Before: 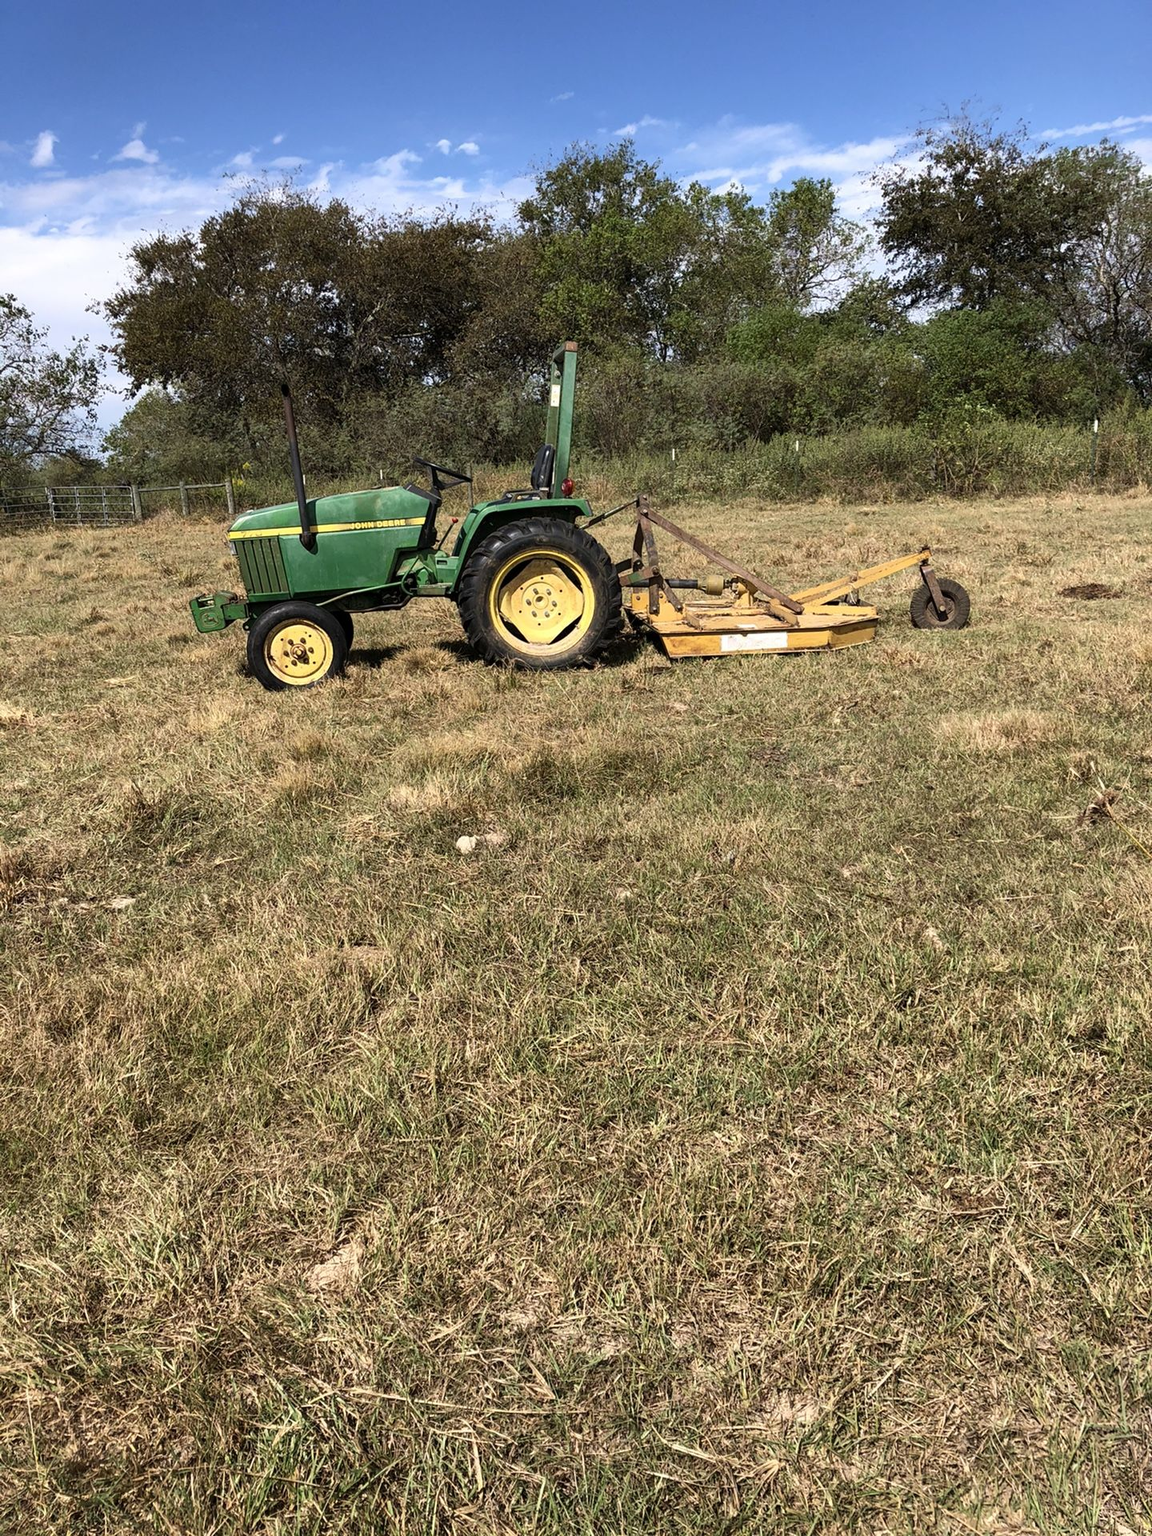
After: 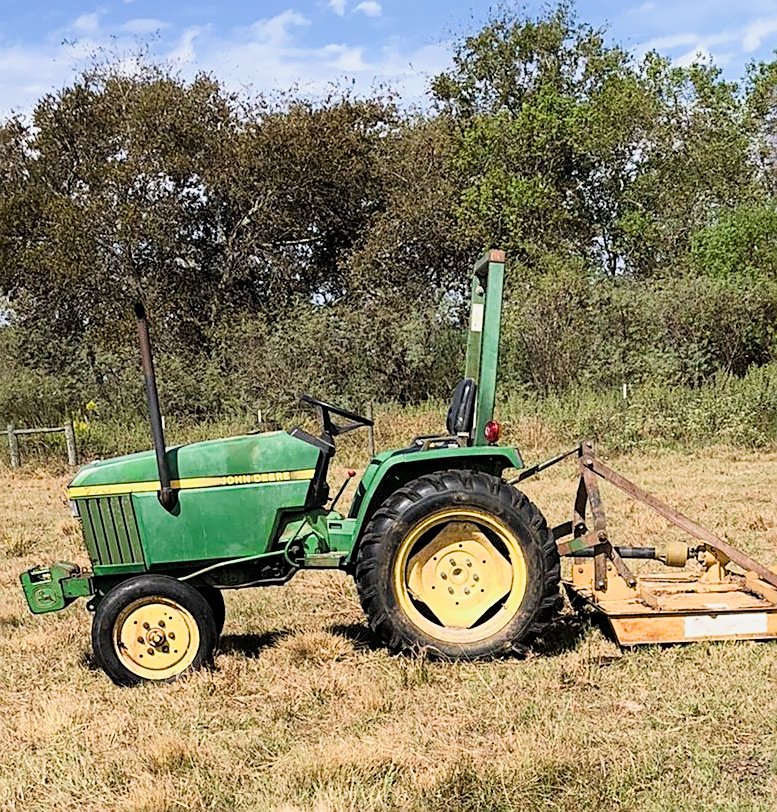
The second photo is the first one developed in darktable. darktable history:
exposure: black level correction 0, exposure 1.101 EV, compensate highlight preservation false
sharpen: amount 0.493
crop: left 15.123%, top 9.265%, right 30.868%, bottom 48.436%
filmic rgb: black relative exposure -7.65 EV, white relative exposure 4.56 EV, threshold 2.98 EV, hardness 3.61, iterations of high-quality reconstruction 0, enable highlight reconstruction true
